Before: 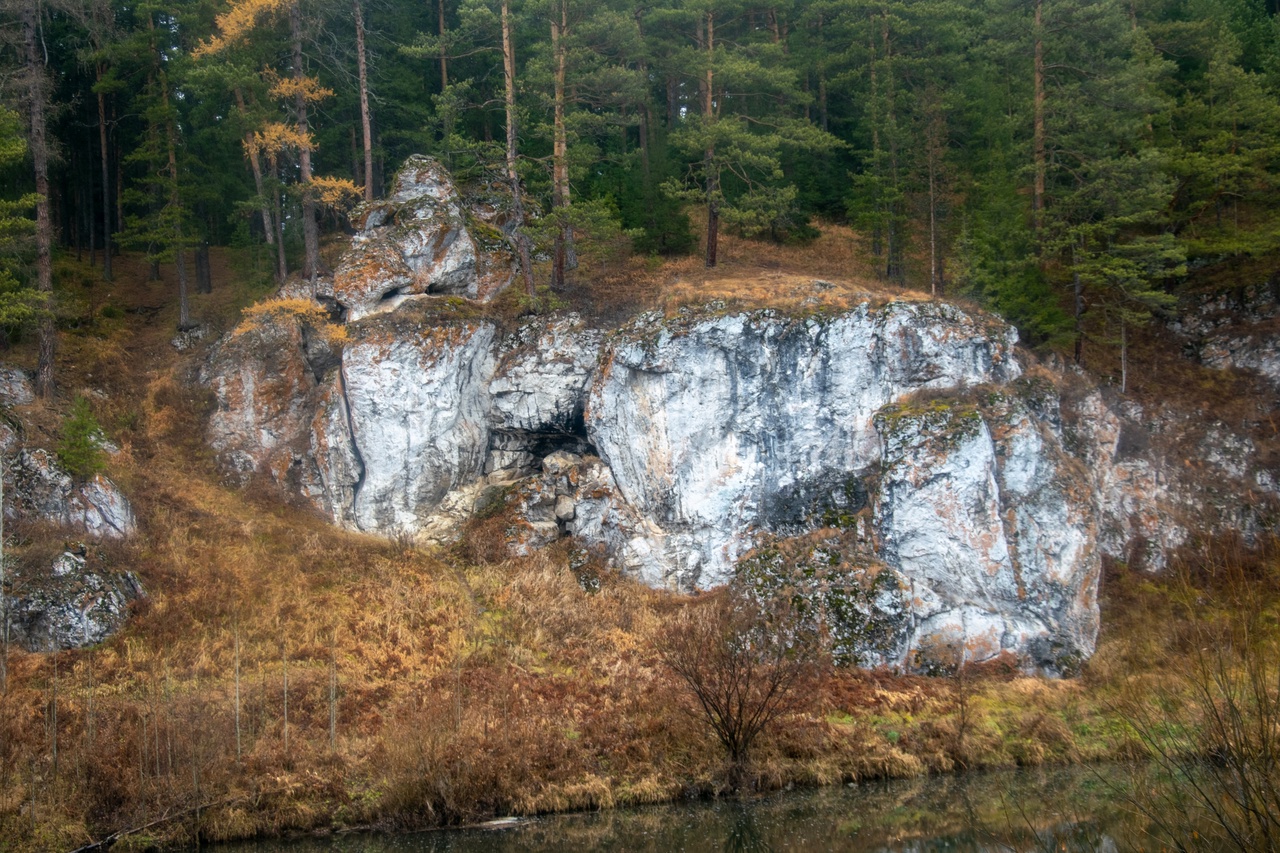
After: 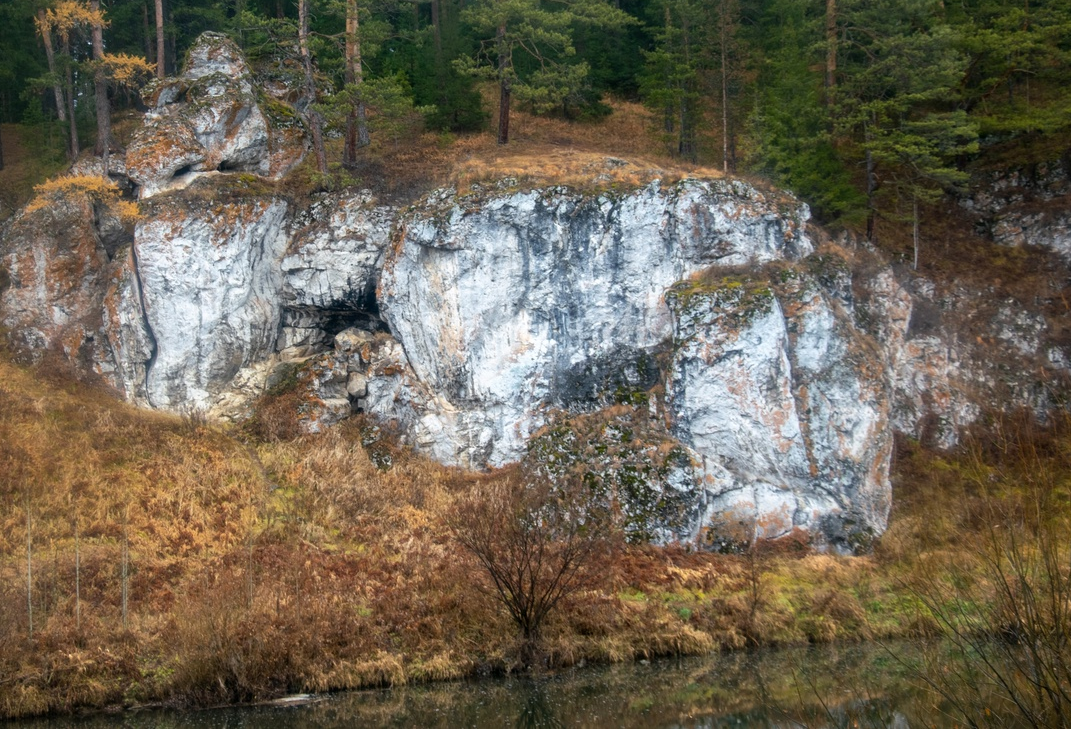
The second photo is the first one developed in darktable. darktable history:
crop: left 16.28%, top 14.43%
